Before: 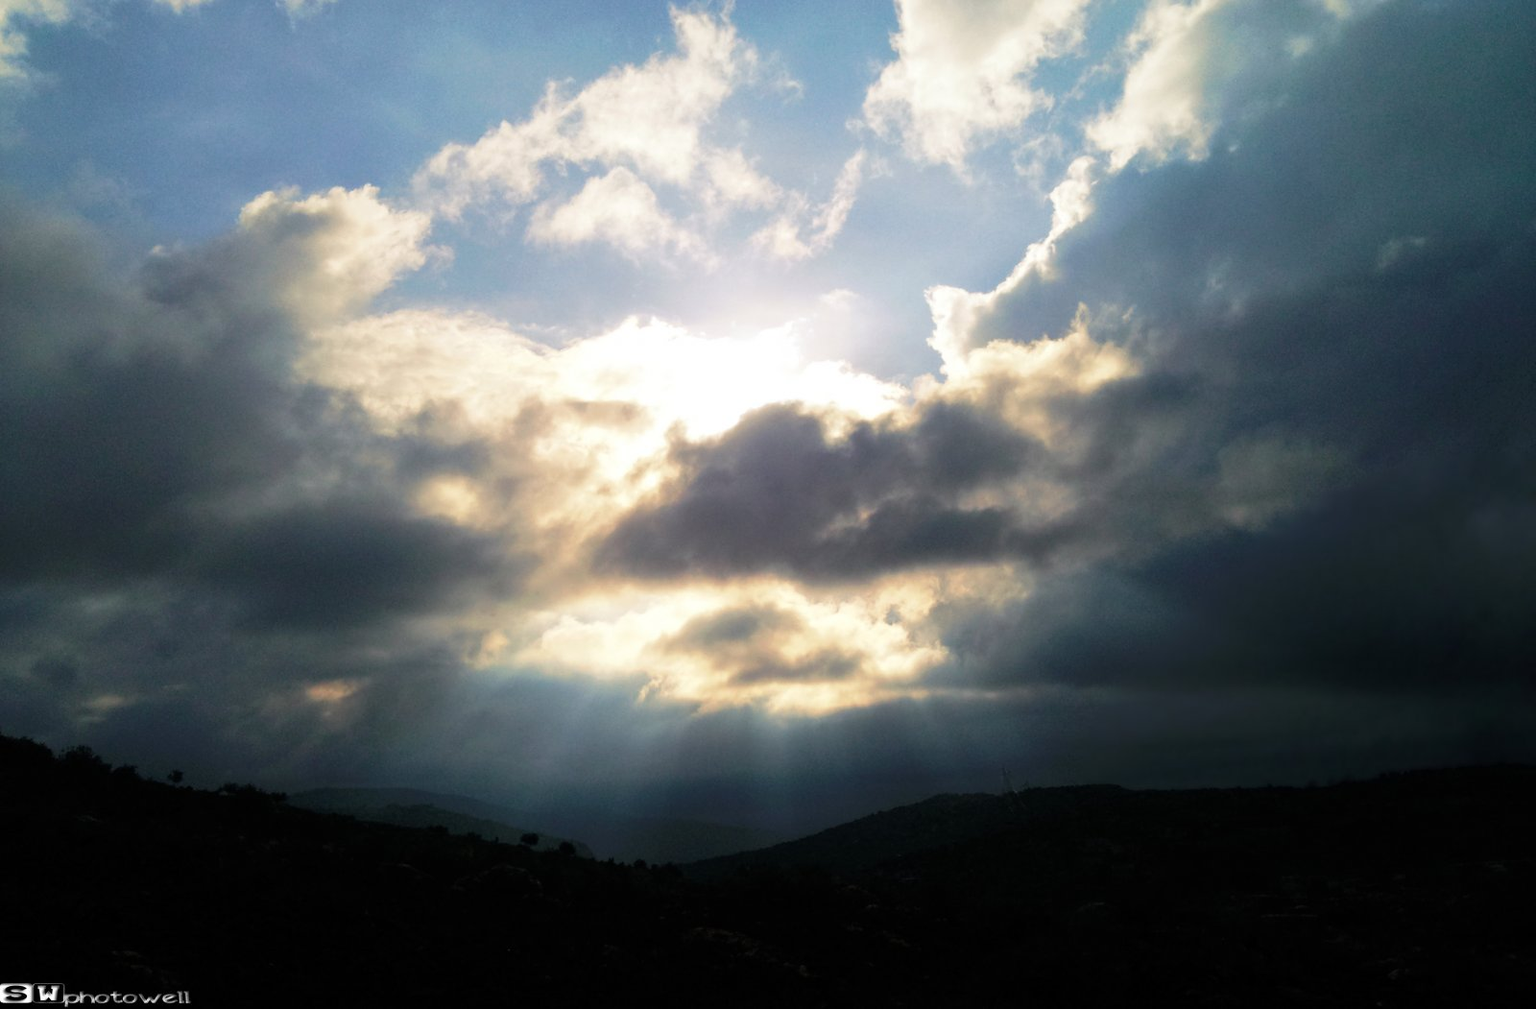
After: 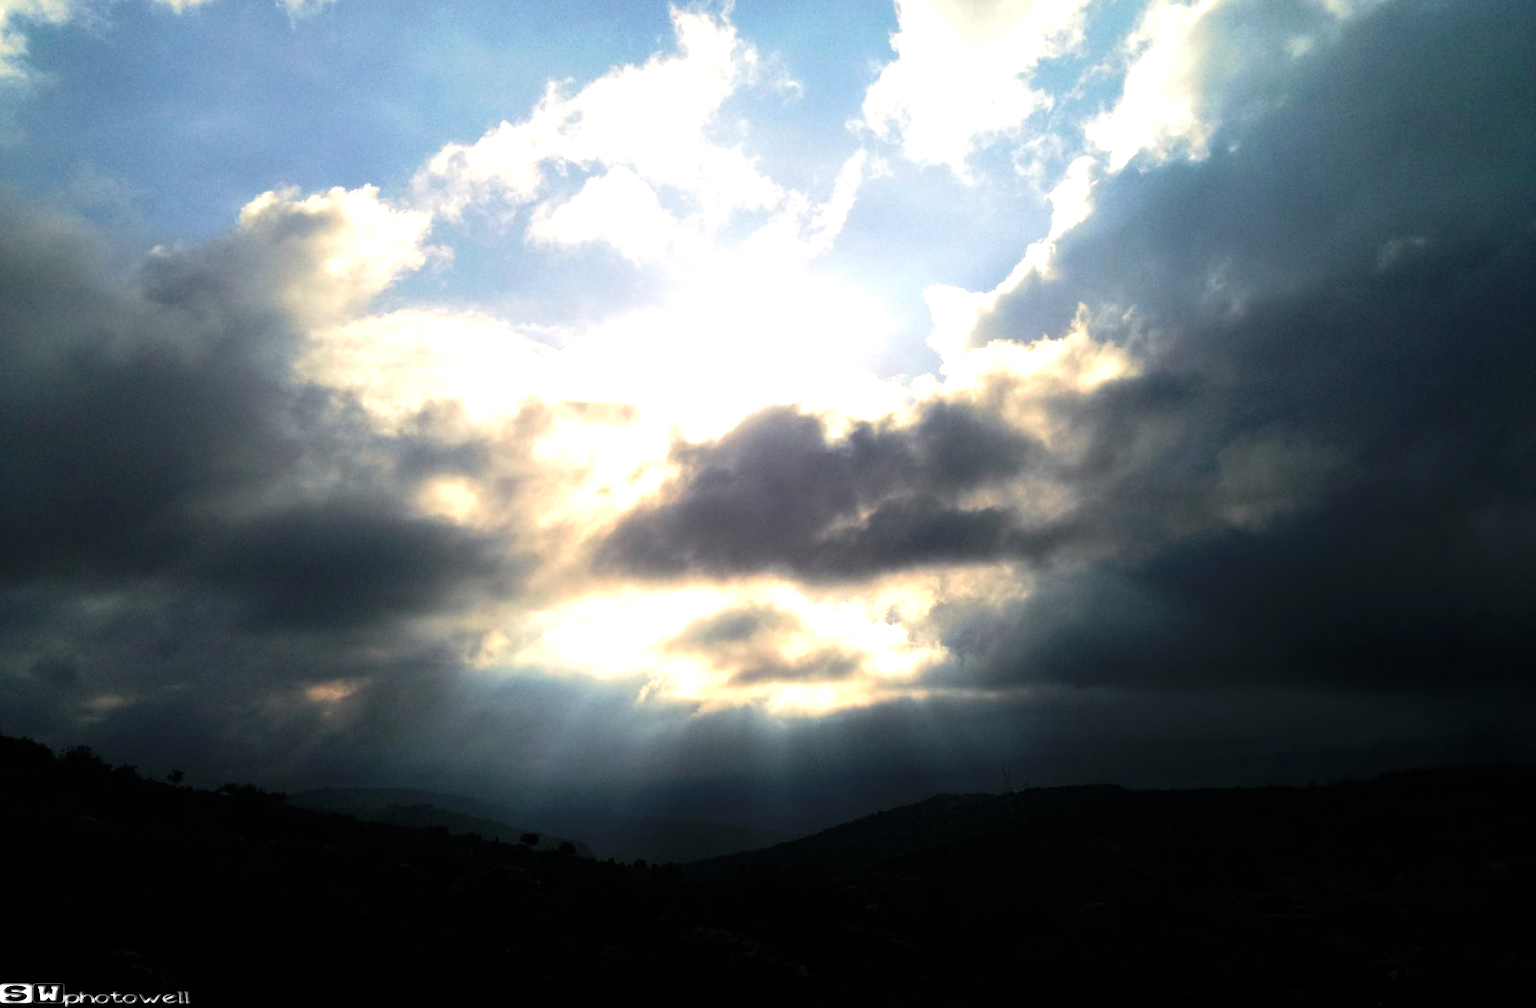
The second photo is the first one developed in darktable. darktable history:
tone equalizer: -8 EV -0.722 EV, -7 EV -0.676 EV, -6 EV -0.599 EV, -5 EV -0.386 EV, -3 EV 0.37 EV, -2 EV 0.6 EV, -1 EV 0.679 EV, +0 EV 0.77 EV, edges refinement/feathering 500, mask exposure compensation -1.57 EV, preserve details guided filter
